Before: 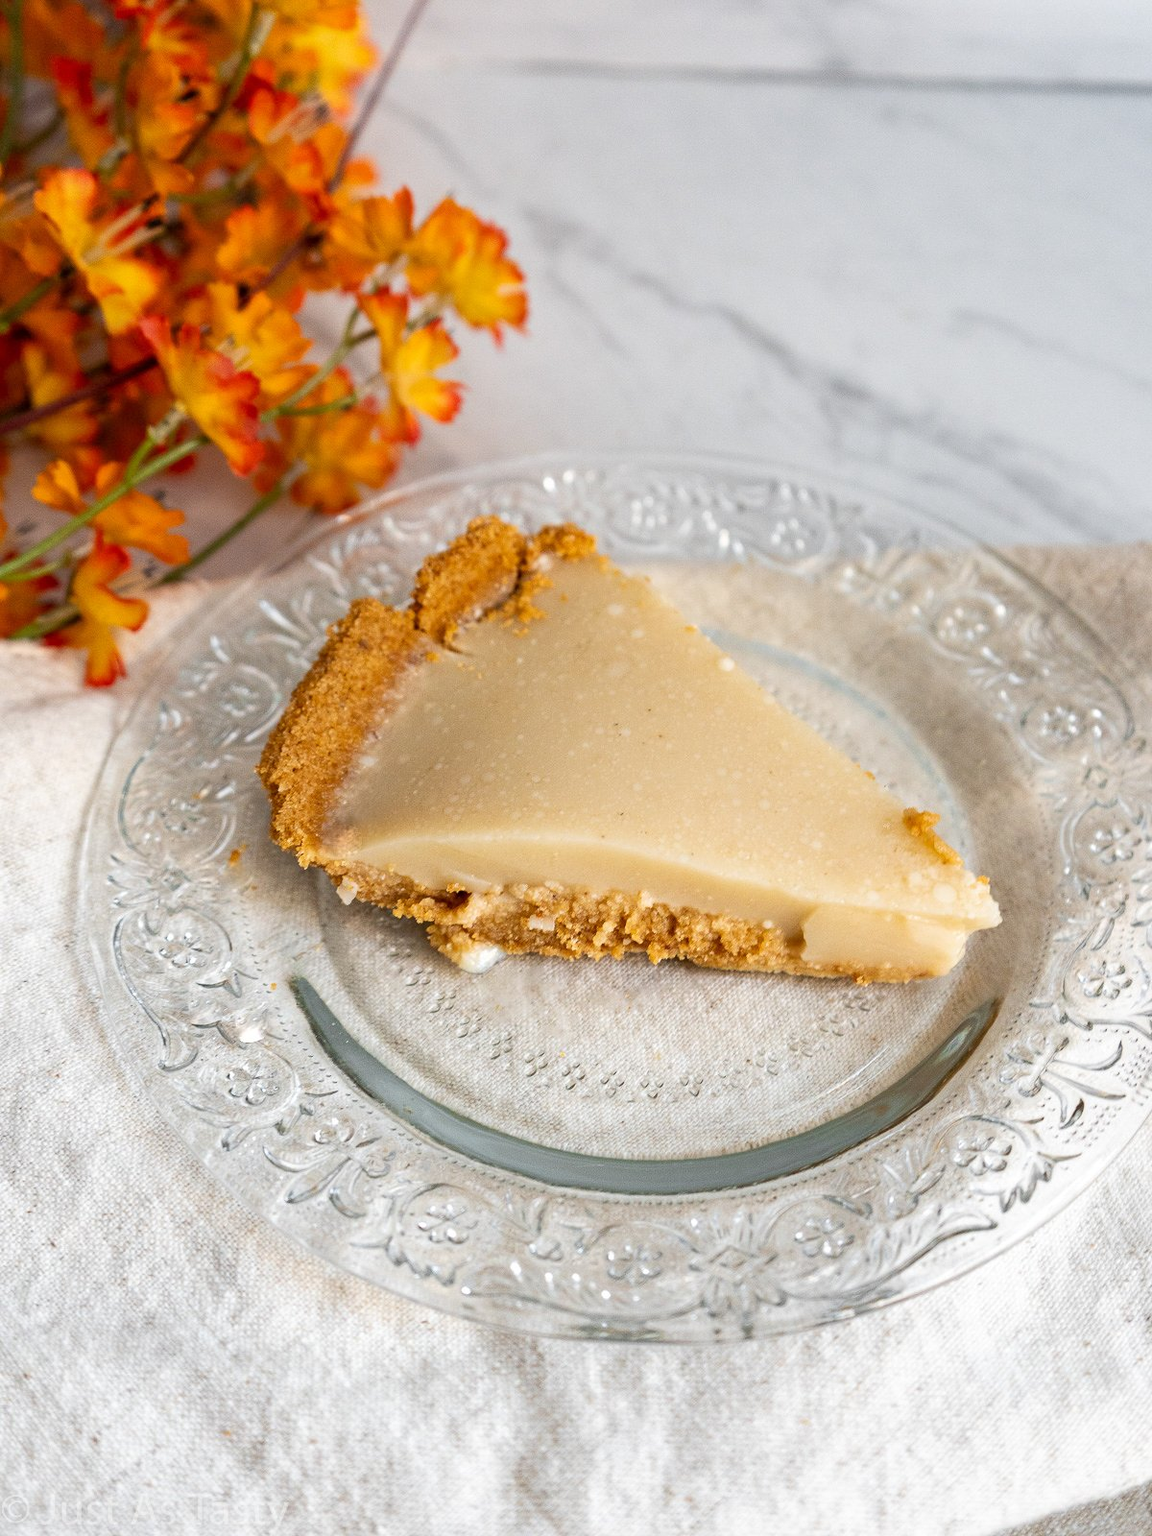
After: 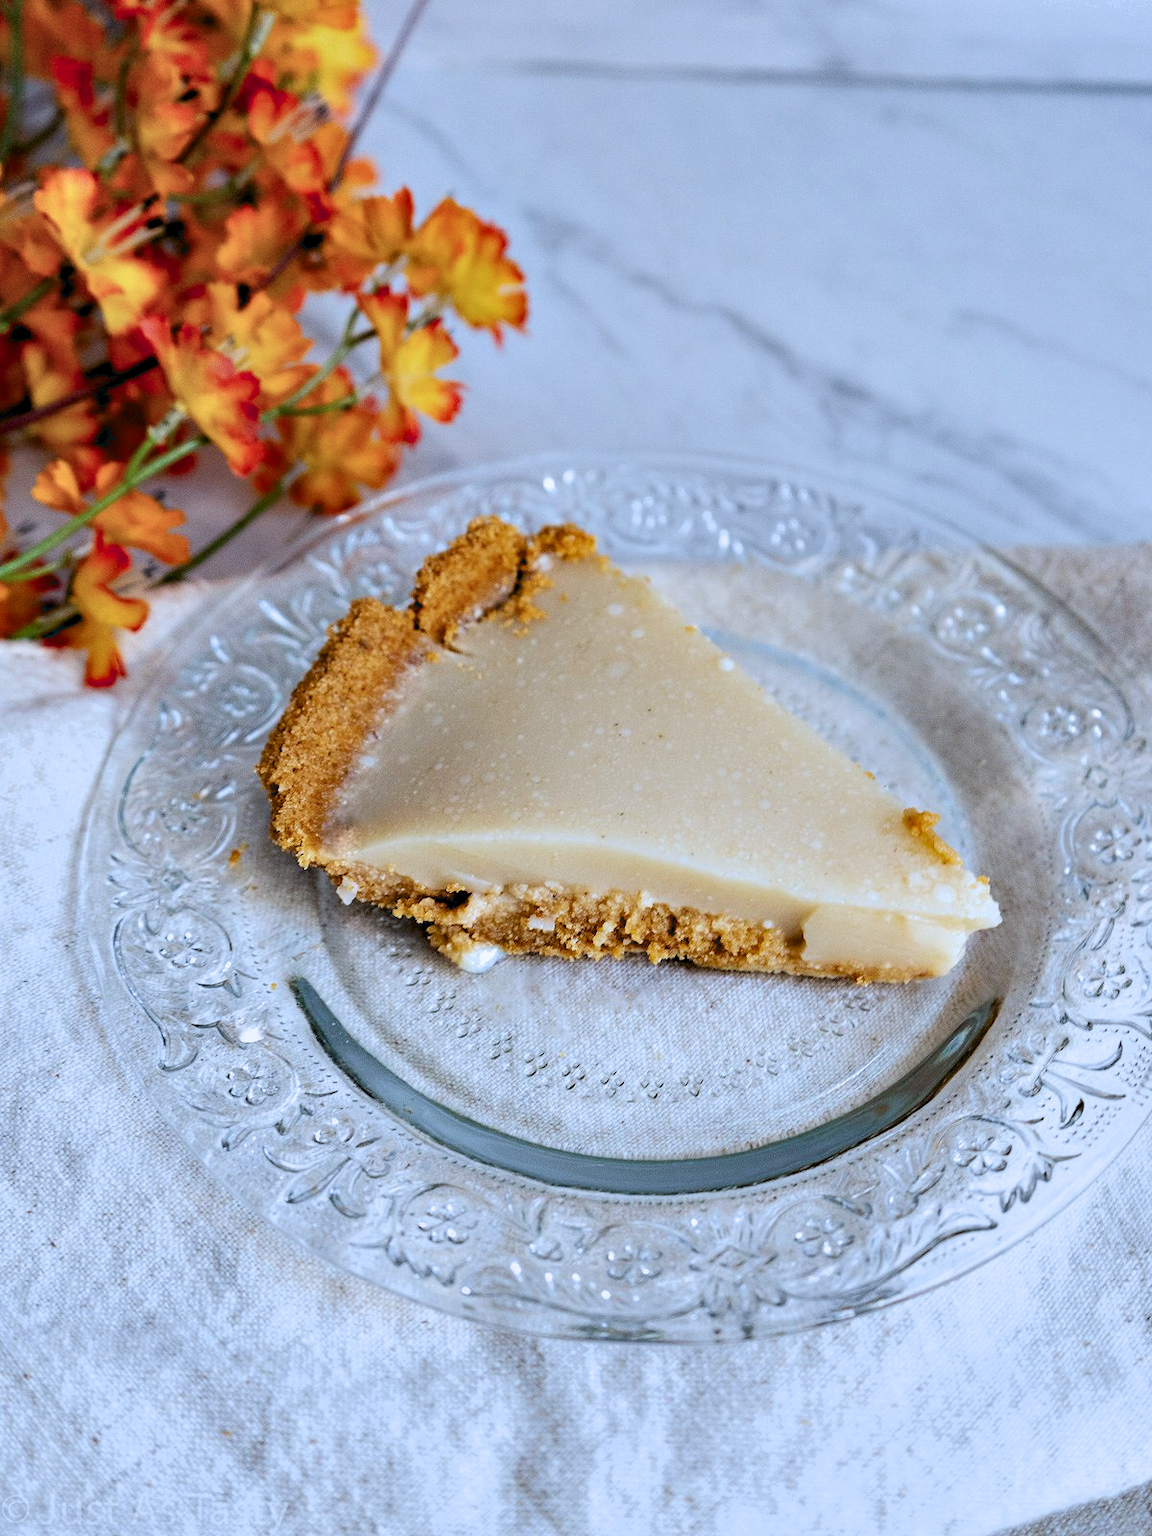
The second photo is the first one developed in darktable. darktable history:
exposure: compensate highlight preservation false
filmic rgb: black relative exposure -15 EV, white relative exposure 3 EV, target black luminance 0%, hardness 9.28, latitude 98.97%, contrast 0.916, shadows ↔ highlights balance 0.291%
color calibration: illuminant custom, x 0.392, y 0.392, temperature 3848.39 K
contrast equalizer: octaves 7, y [[0.6 ×6], [0.55 ×6], [0 ×6], [0 ×6], [0 ×6]]
